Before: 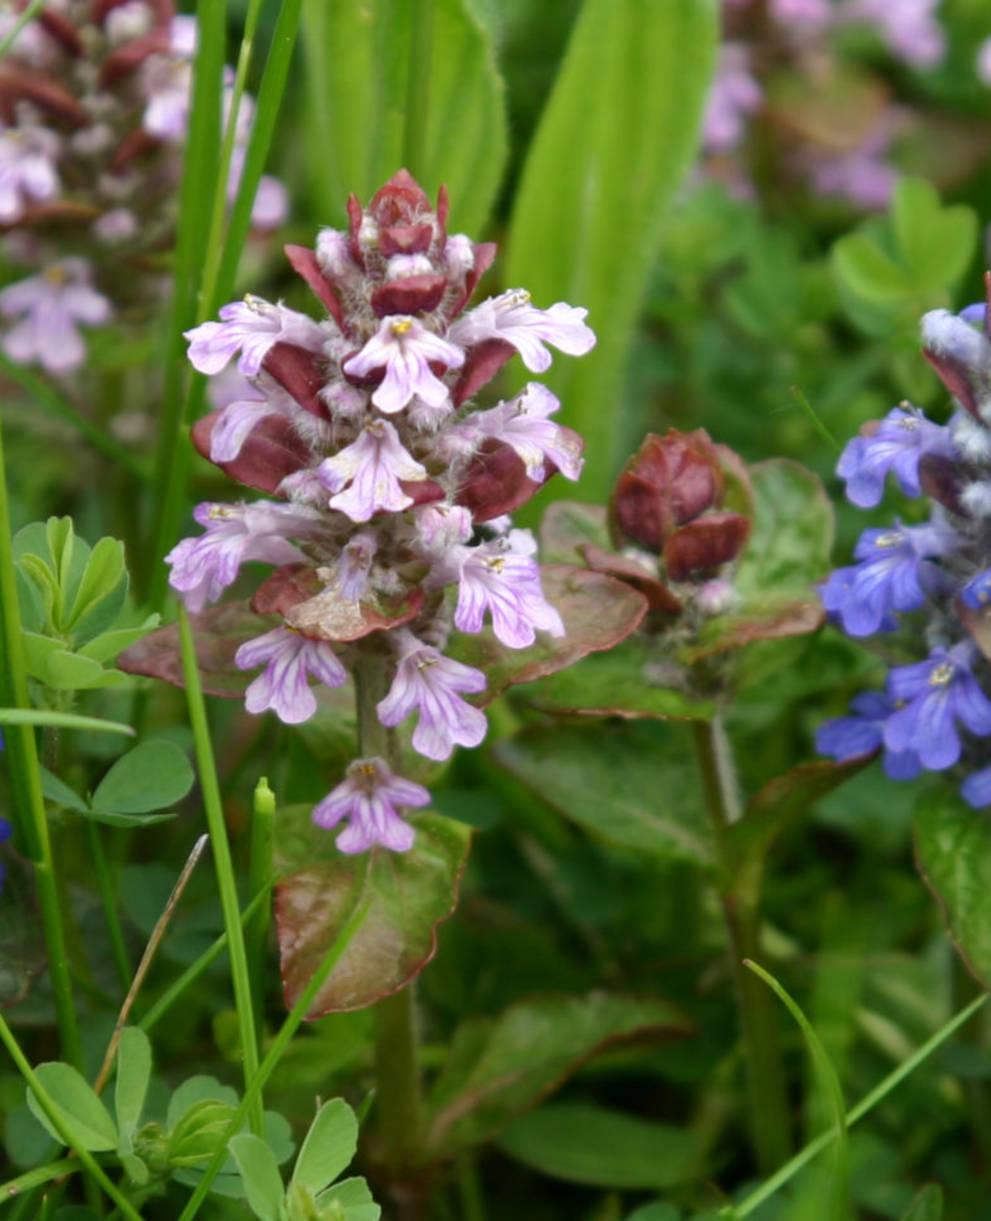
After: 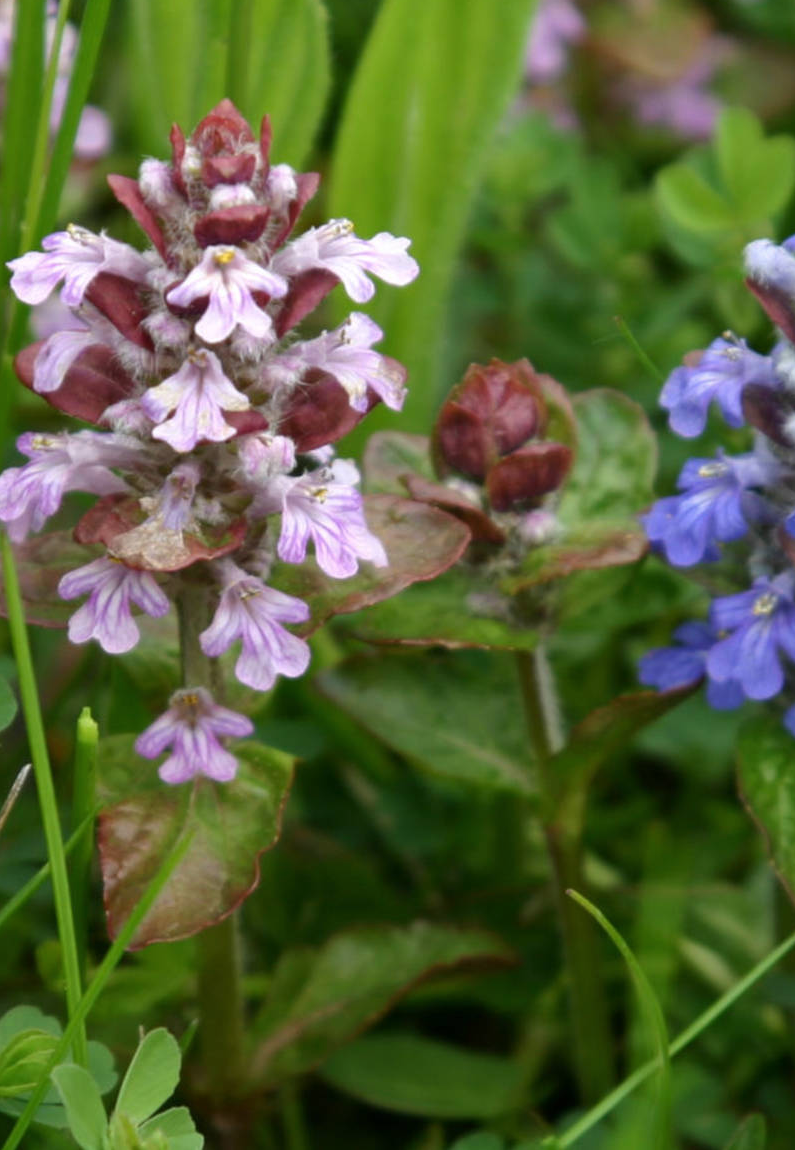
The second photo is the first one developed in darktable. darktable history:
crop and rotate: left 17.959%, top 5.771%, right 1.742%
levels: mode automatic, gray 50.8%
